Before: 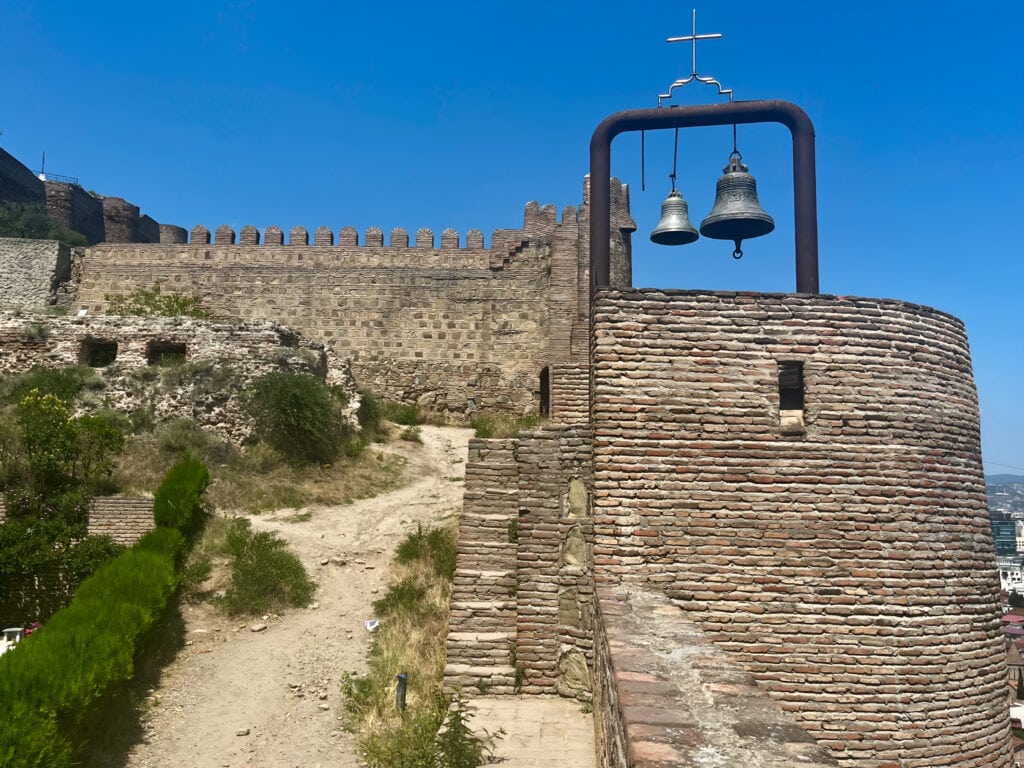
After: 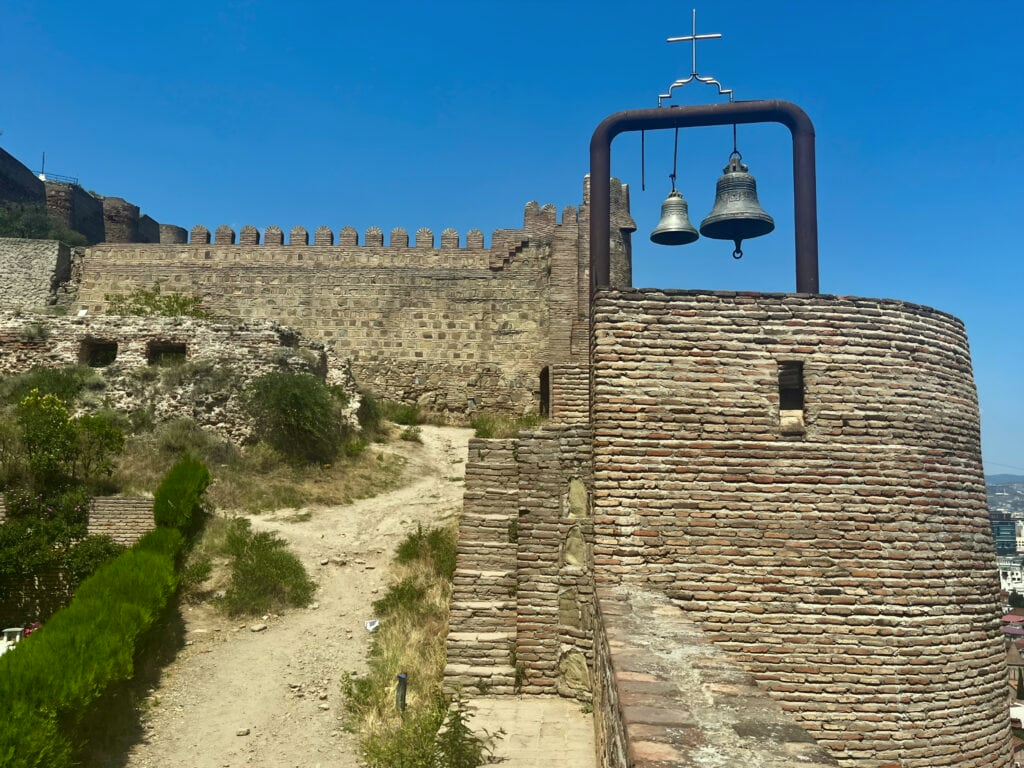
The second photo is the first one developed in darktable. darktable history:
color correction: highlights a* -4.34, highlights b* 7.17
